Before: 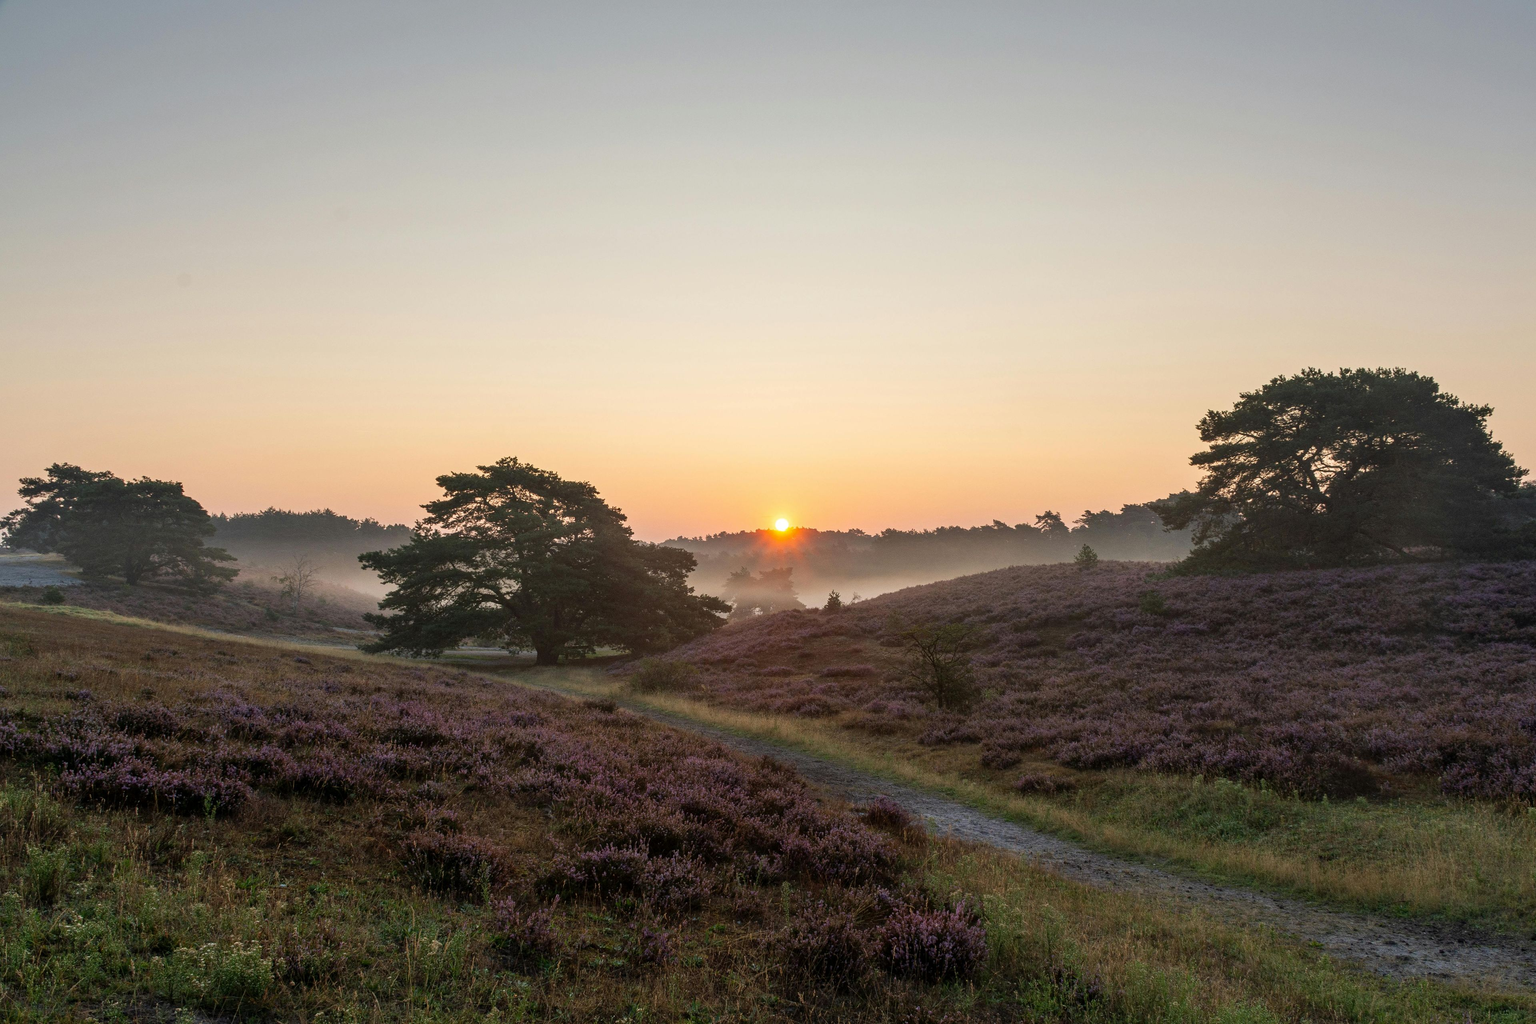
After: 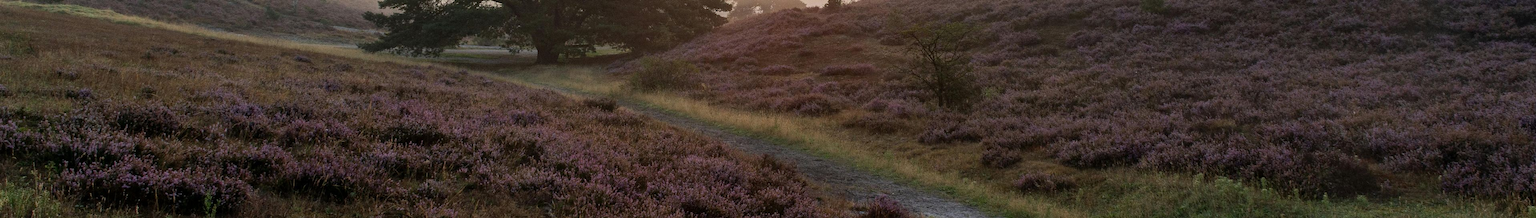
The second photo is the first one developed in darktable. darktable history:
crop and rotate: top 58.756%, bottom 19.876%
